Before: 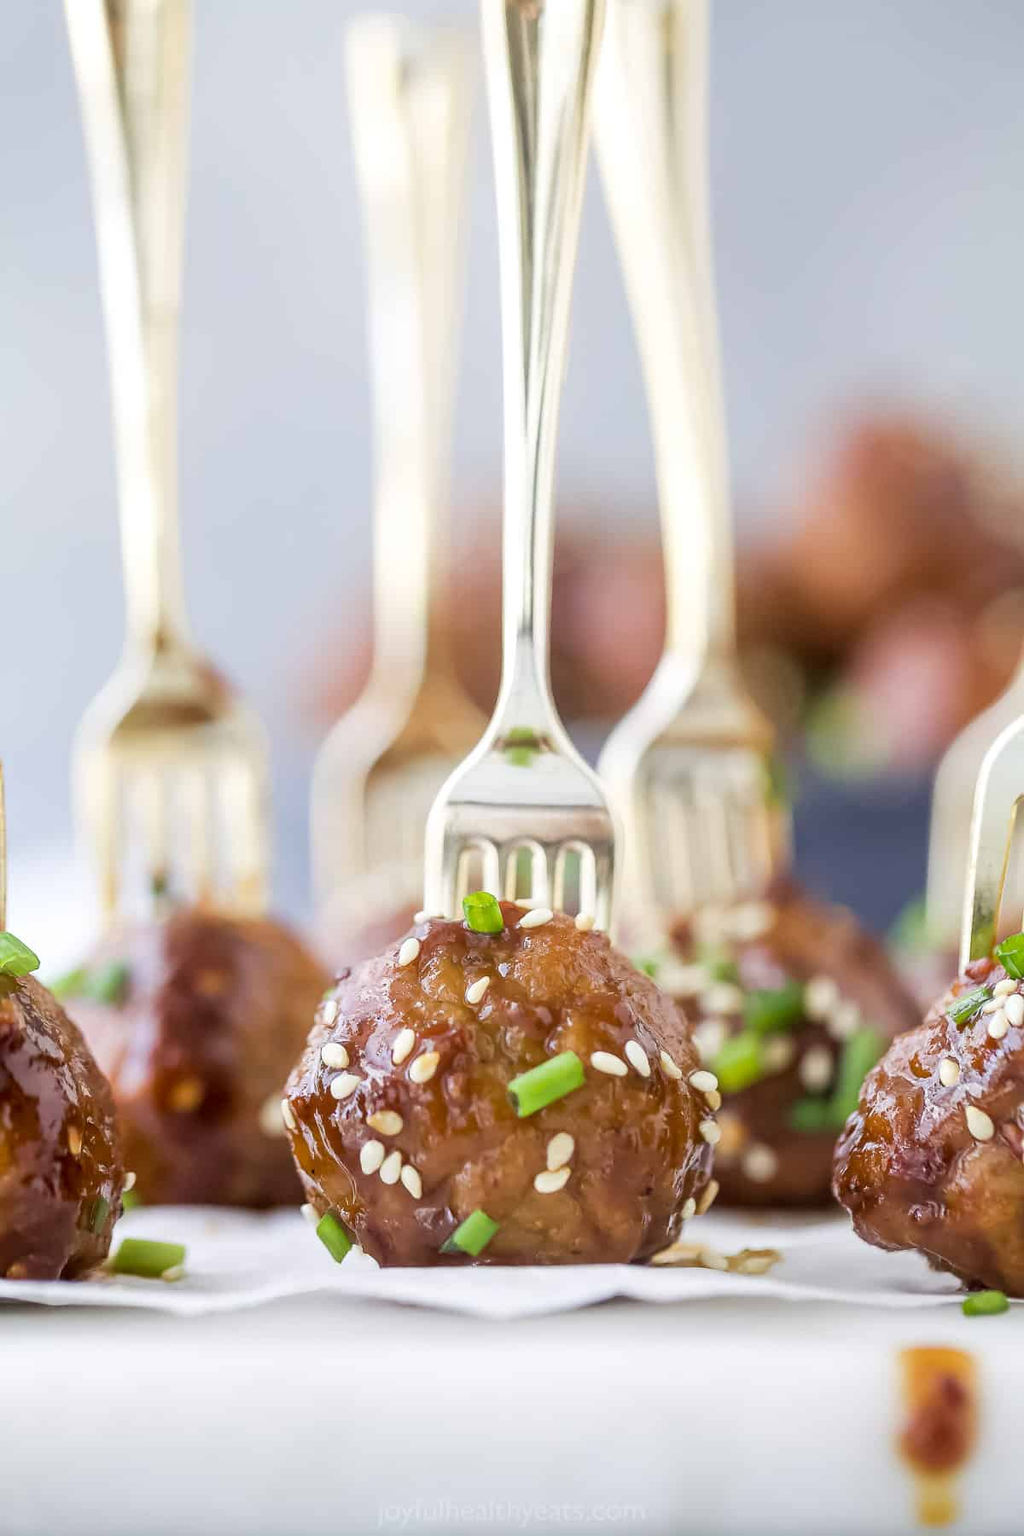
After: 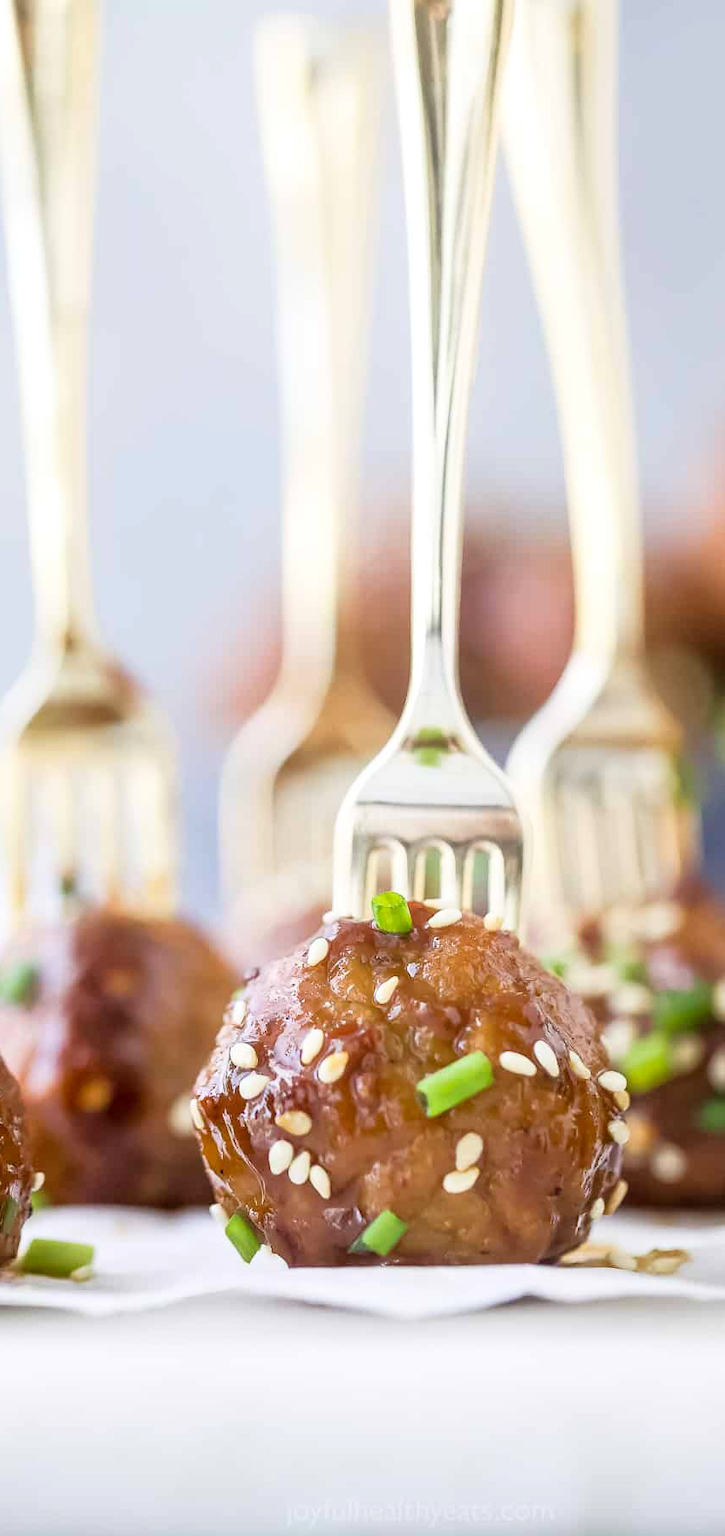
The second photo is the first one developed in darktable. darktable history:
crop and rotate: left 8.953%, right 20.155%
tone curve: curves: ch0 [(0, 0) (0.003, 0.049) (0.011, 0.051) (0.025, 0.055) (0.044, 0.065) (0.069, 0.081) (0.1, 0.11) (0.136, 0.15) (0.177, 0.195) (0.224, 0.242) (0.277, 0.308) (0.335, 0.375) (0.399, 0.436) (0.468, 0.5) (0.543, 0.574) (0.623, 0.665) (0.709, 0.761) (0.801, 0.851) (0.898, 0.933) (1, 1)], color space Lab, linked channels
